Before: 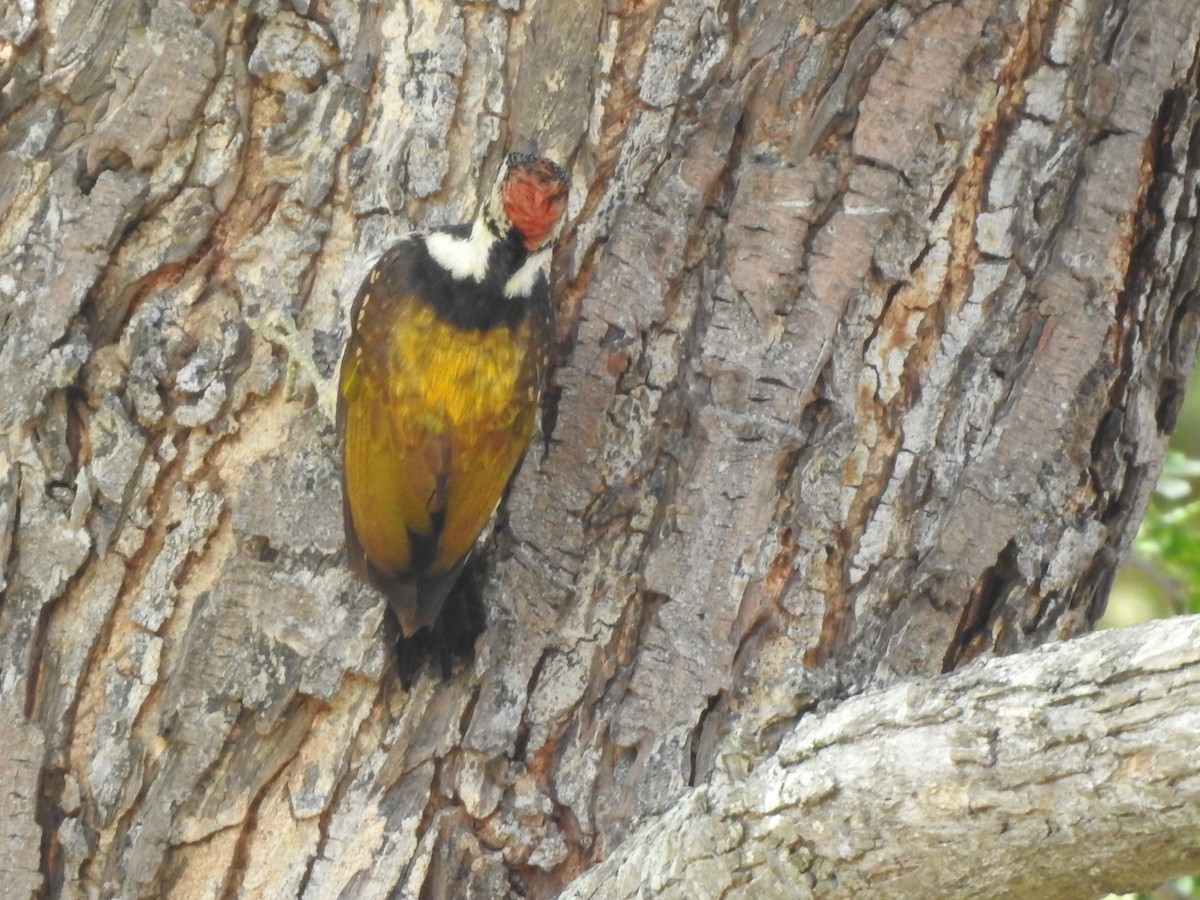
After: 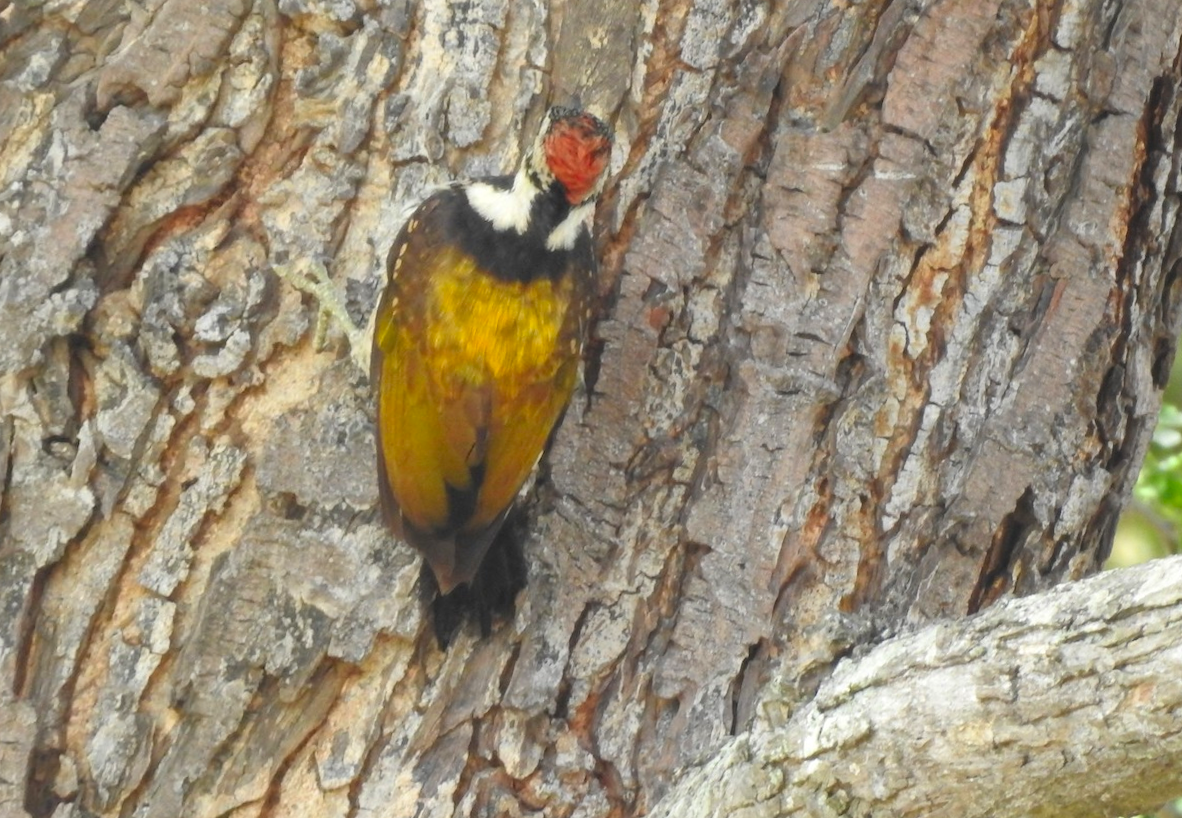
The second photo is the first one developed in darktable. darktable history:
color zones: curves: ch0 [(0, 0.613) (0.01, 0.613) (0.245, 0.448) (0.498, 0.529) (0.642, 0.665) (0.879, 0.777) (0.99, 0.613)]; ch1 [(0, 0) (0.143, 0) (0.286, 0) (0.429, 0) (0.571, 0) (0.714, 0) (0.857, 0)], mix -121.96%
rotate and perspective: rotation -0.013°, lens shift (vertical) -0.027, lens shift (horizontal) 0.178, crop left 0.016, crop right 0.989, crop top 0.082, crop bottom 0.918
